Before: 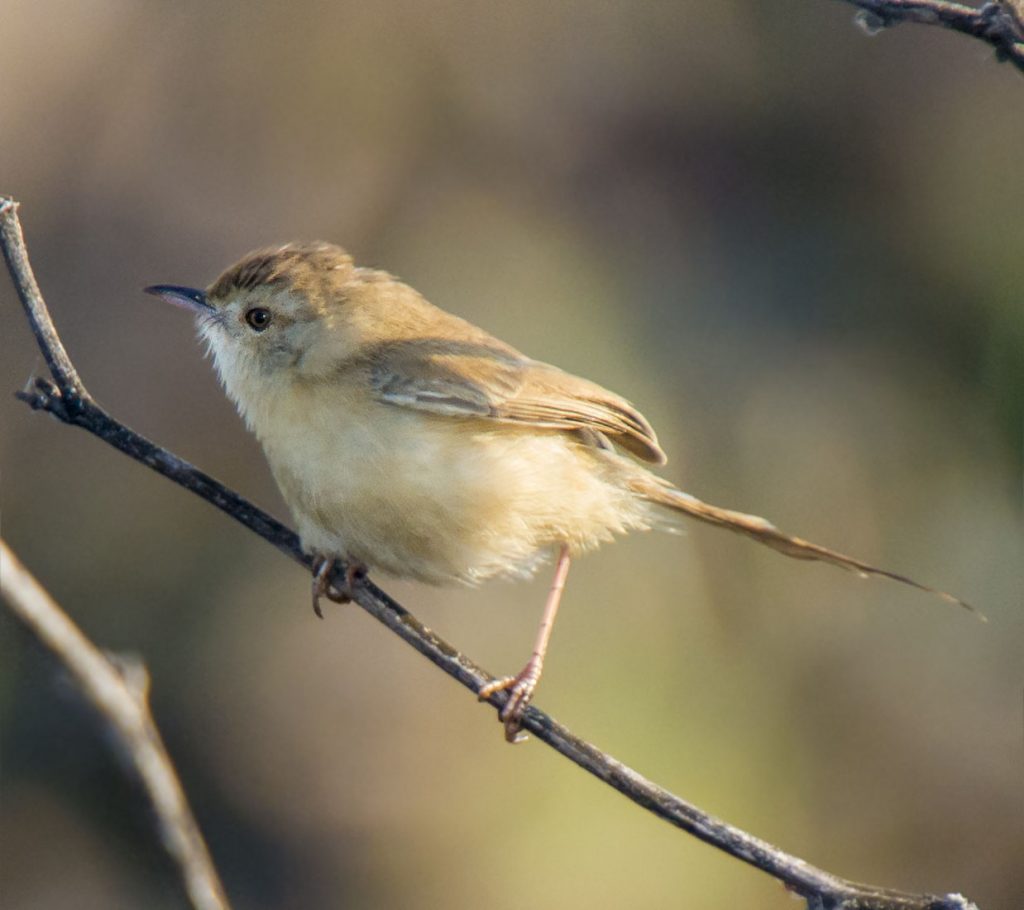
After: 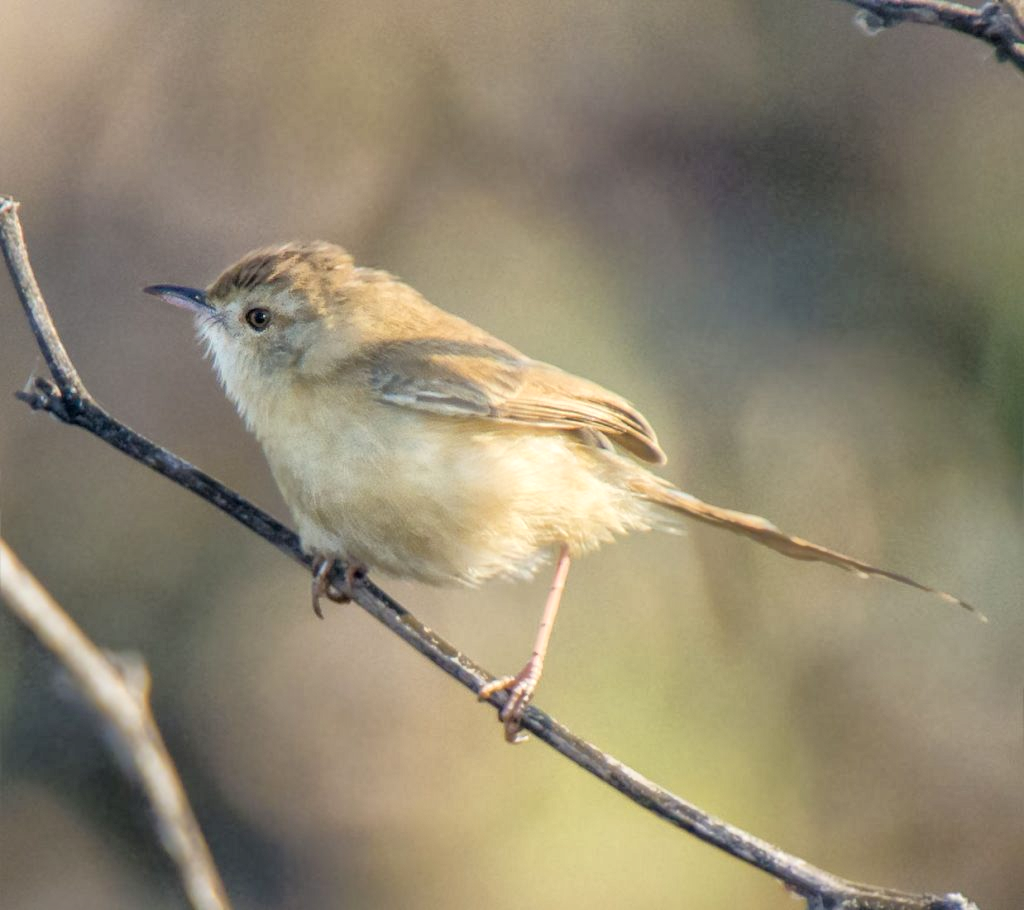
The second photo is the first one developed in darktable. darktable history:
rgb curve: curves: ch0 [(0, 0) (0.053, 0.068) (0.122, 0.128) (1, 1)]
contrast brightness saturation: contrast 0.05
global tonemap: drago (1, 100), detail 1
